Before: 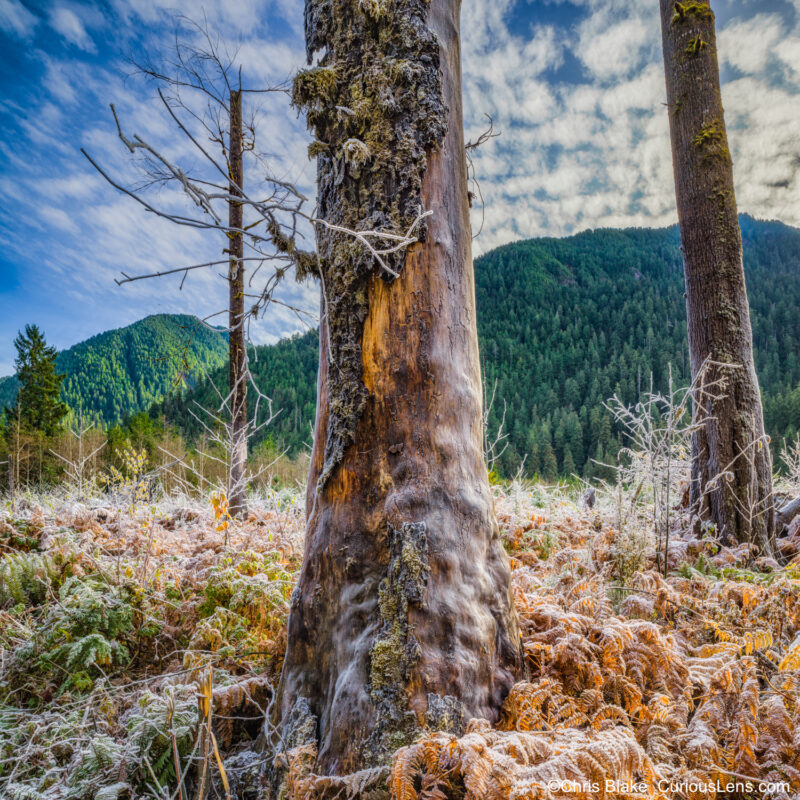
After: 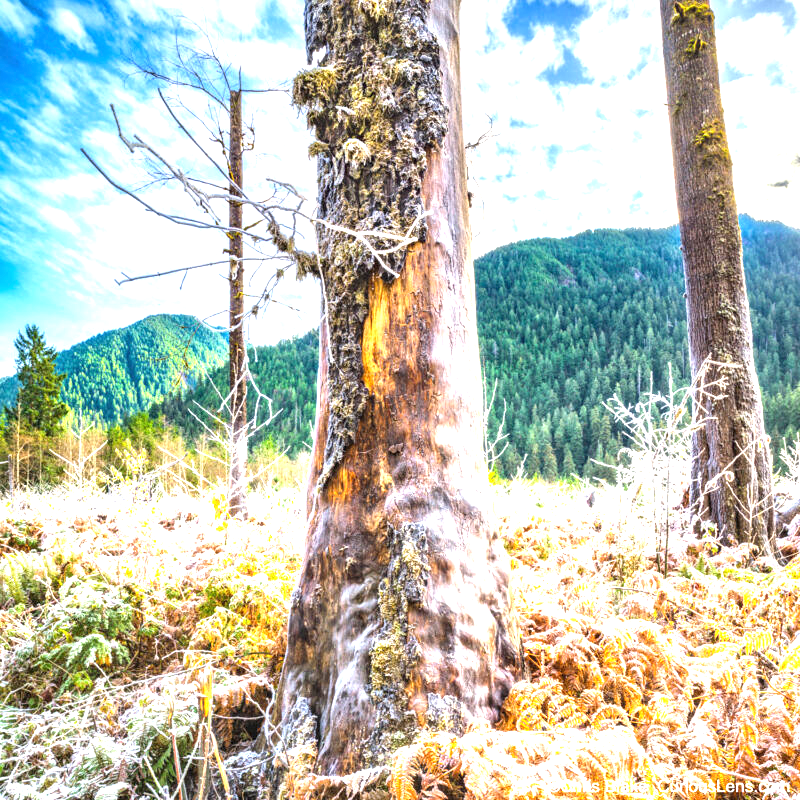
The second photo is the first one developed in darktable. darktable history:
exposure: black level correction 0, exposure 2 EV, compensate highlight preservation false
